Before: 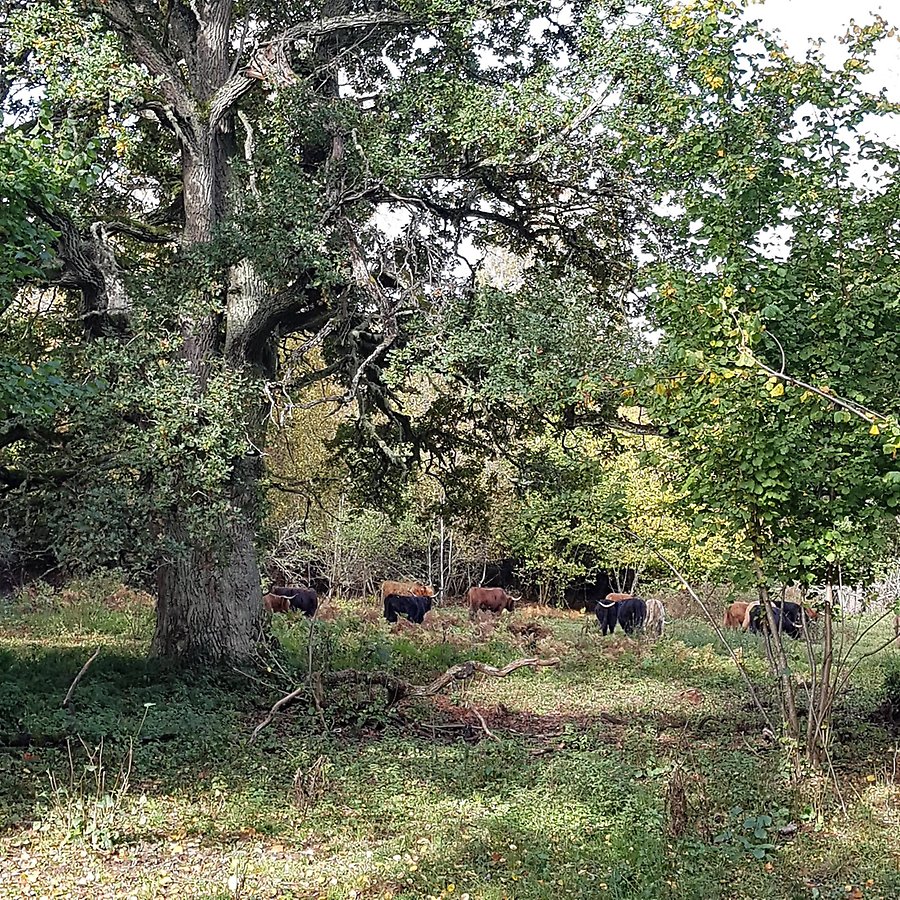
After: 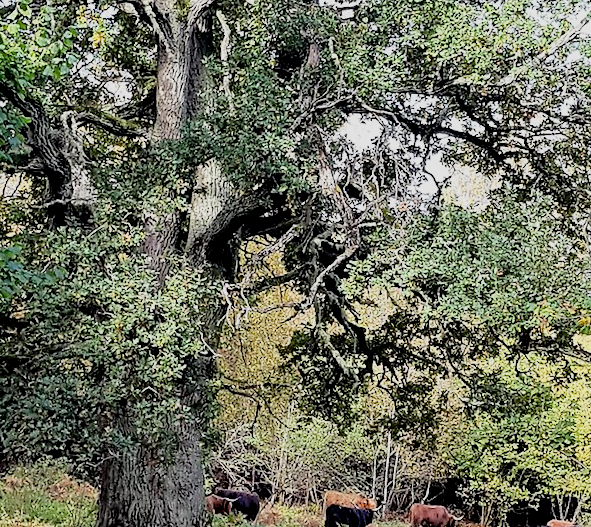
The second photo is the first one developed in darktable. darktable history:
crop and rotate: angle -4.28°, left 2.057%, top 6.626%, right 27.484%, bottom 30.495%
exposure: black level correction 0.012, exposure 0.704 EV, compensate highlight preservation false
filmic rgb: black relative exposure -7.18 EV, white relative exposure 5.39 EV, hardness 3.03, color science v6 (2022)
